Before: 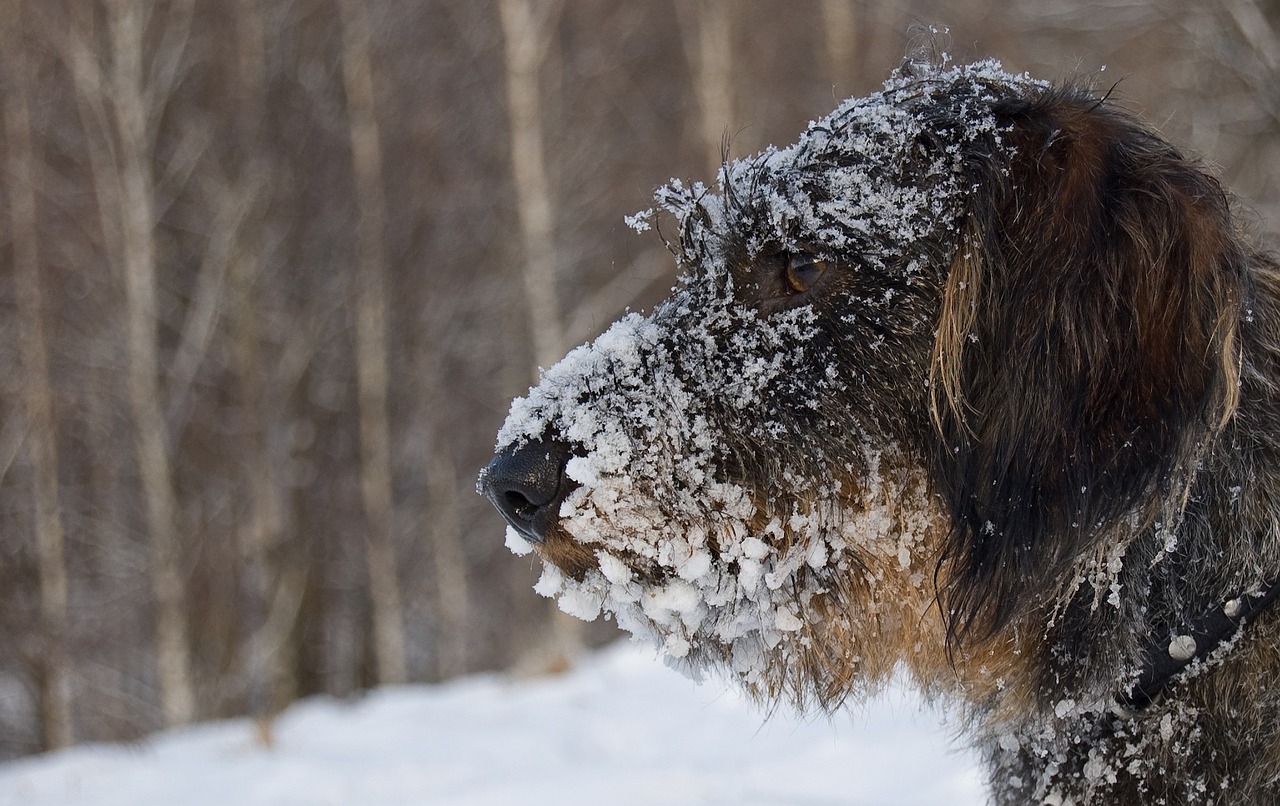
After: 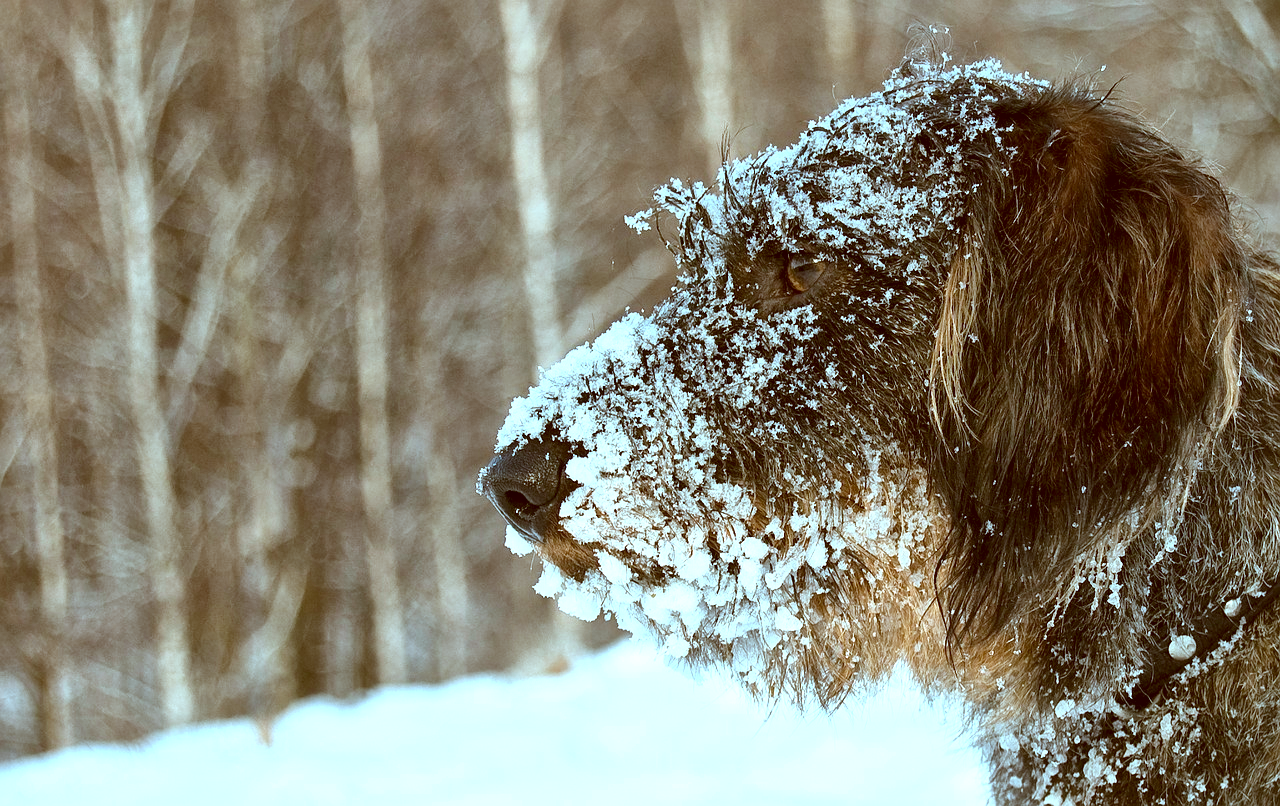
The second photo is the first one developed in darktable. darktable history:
local contrast: mode bilateral grid, contrast 19, coarseness 50, detail 158%, midtone range 0.2
exposure: exposure 1 EV, compensate exposure bias true, compensate highlight preservation false
color correction: highlights a* -14.82, highlights b* -15.95, shadows a* 10.07, shadows b* 30.14
